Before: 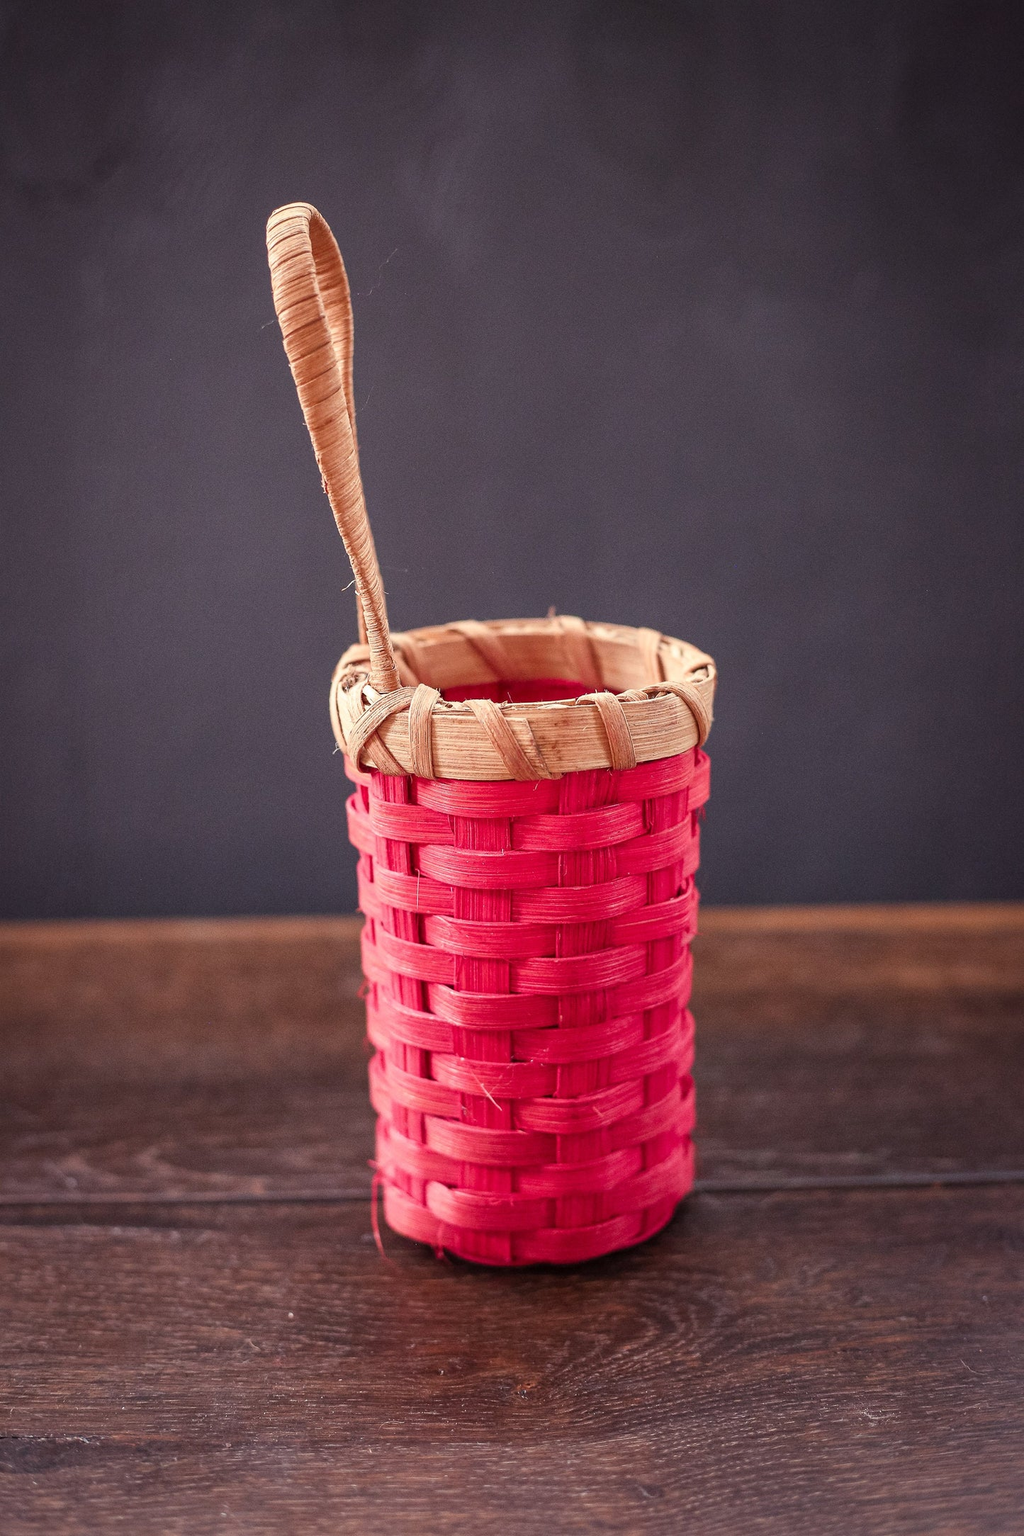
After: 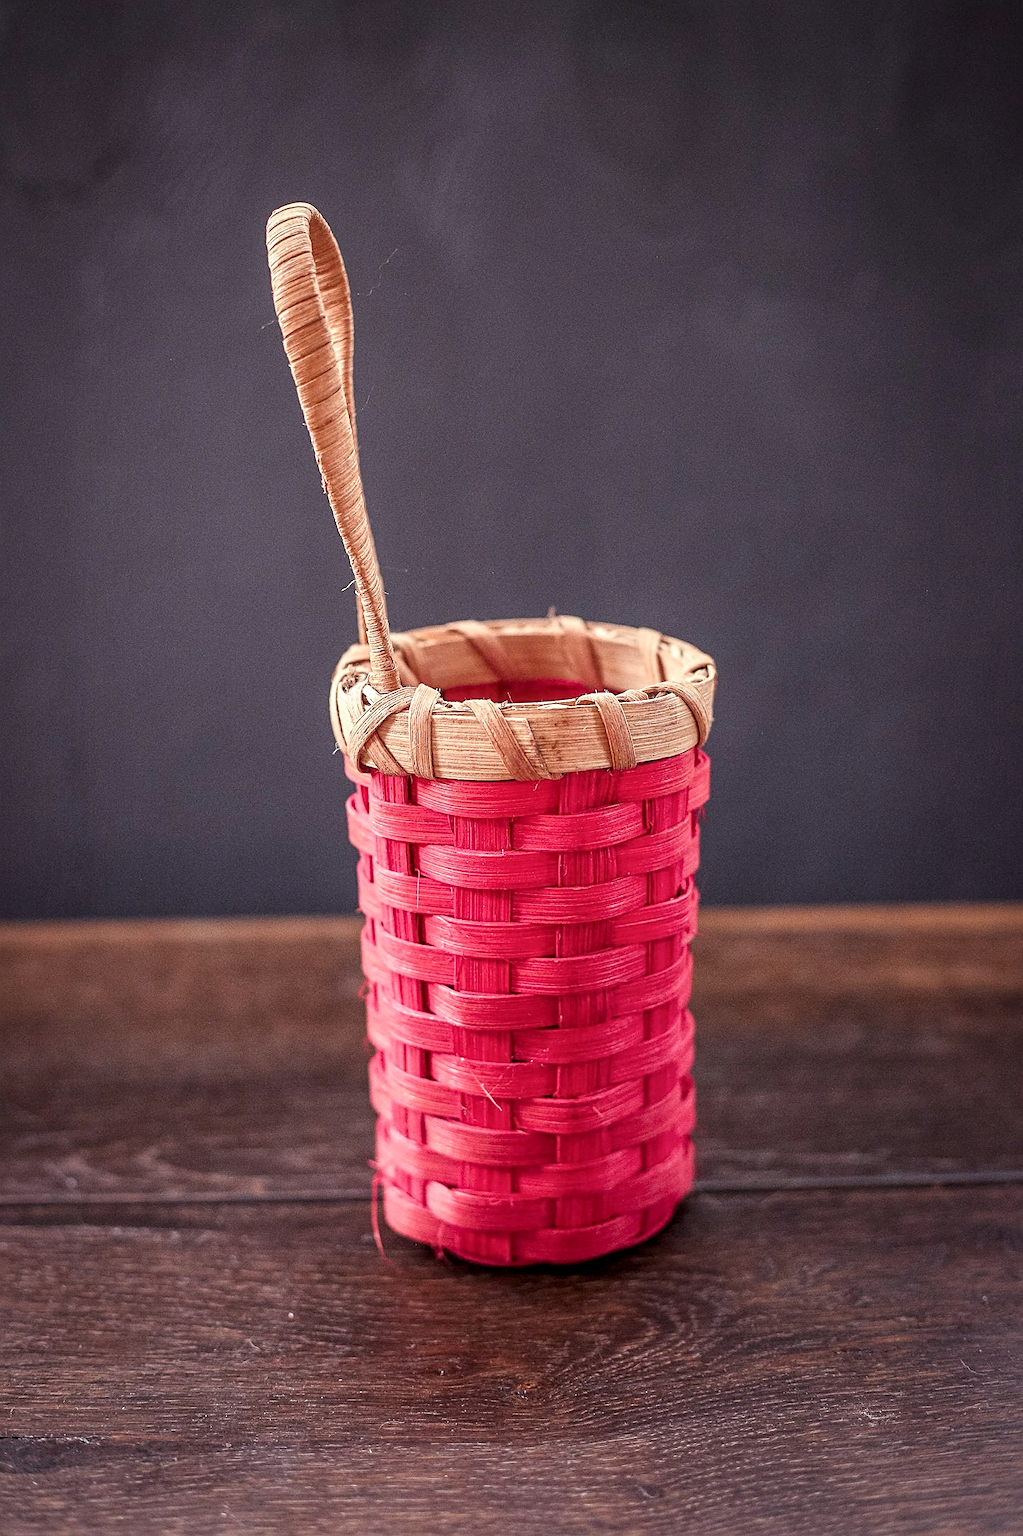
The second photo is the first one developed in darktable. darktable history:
sharpen: on, module defaults
white balance: red 0.988, blue 1.017
local contrast: on, module defaults
